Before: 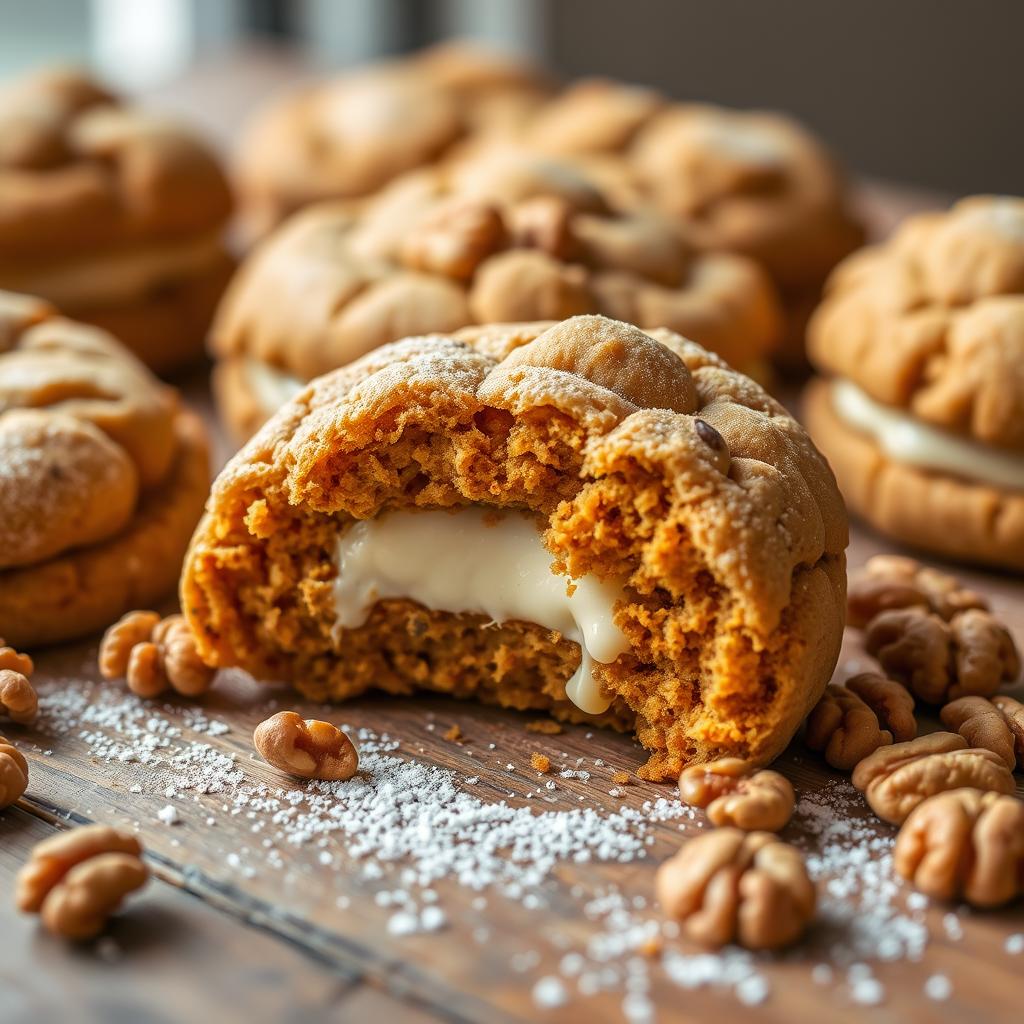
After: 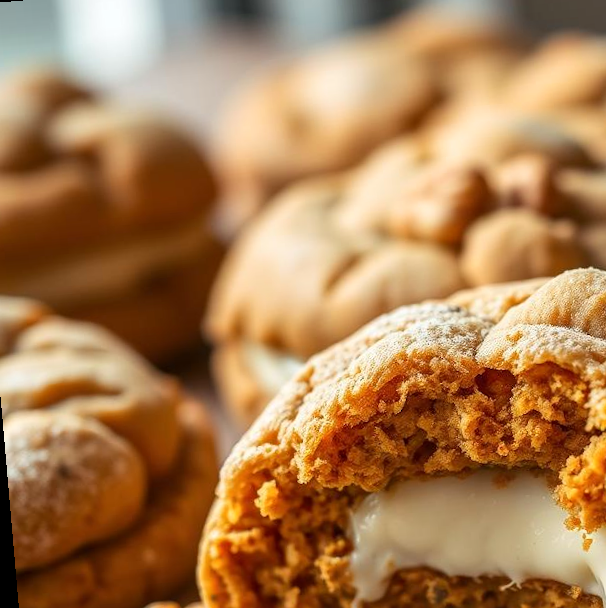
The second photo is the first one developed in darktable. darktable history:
crop and rotate: left 3.047%, top 7.509%, right 42.236%, bottom 37.598%
rotate and perspective: rotation -4.98°, automatic cropping off
contrast brightness saturation: contrast 0.1, brightness 0.02, saturation 0.02
